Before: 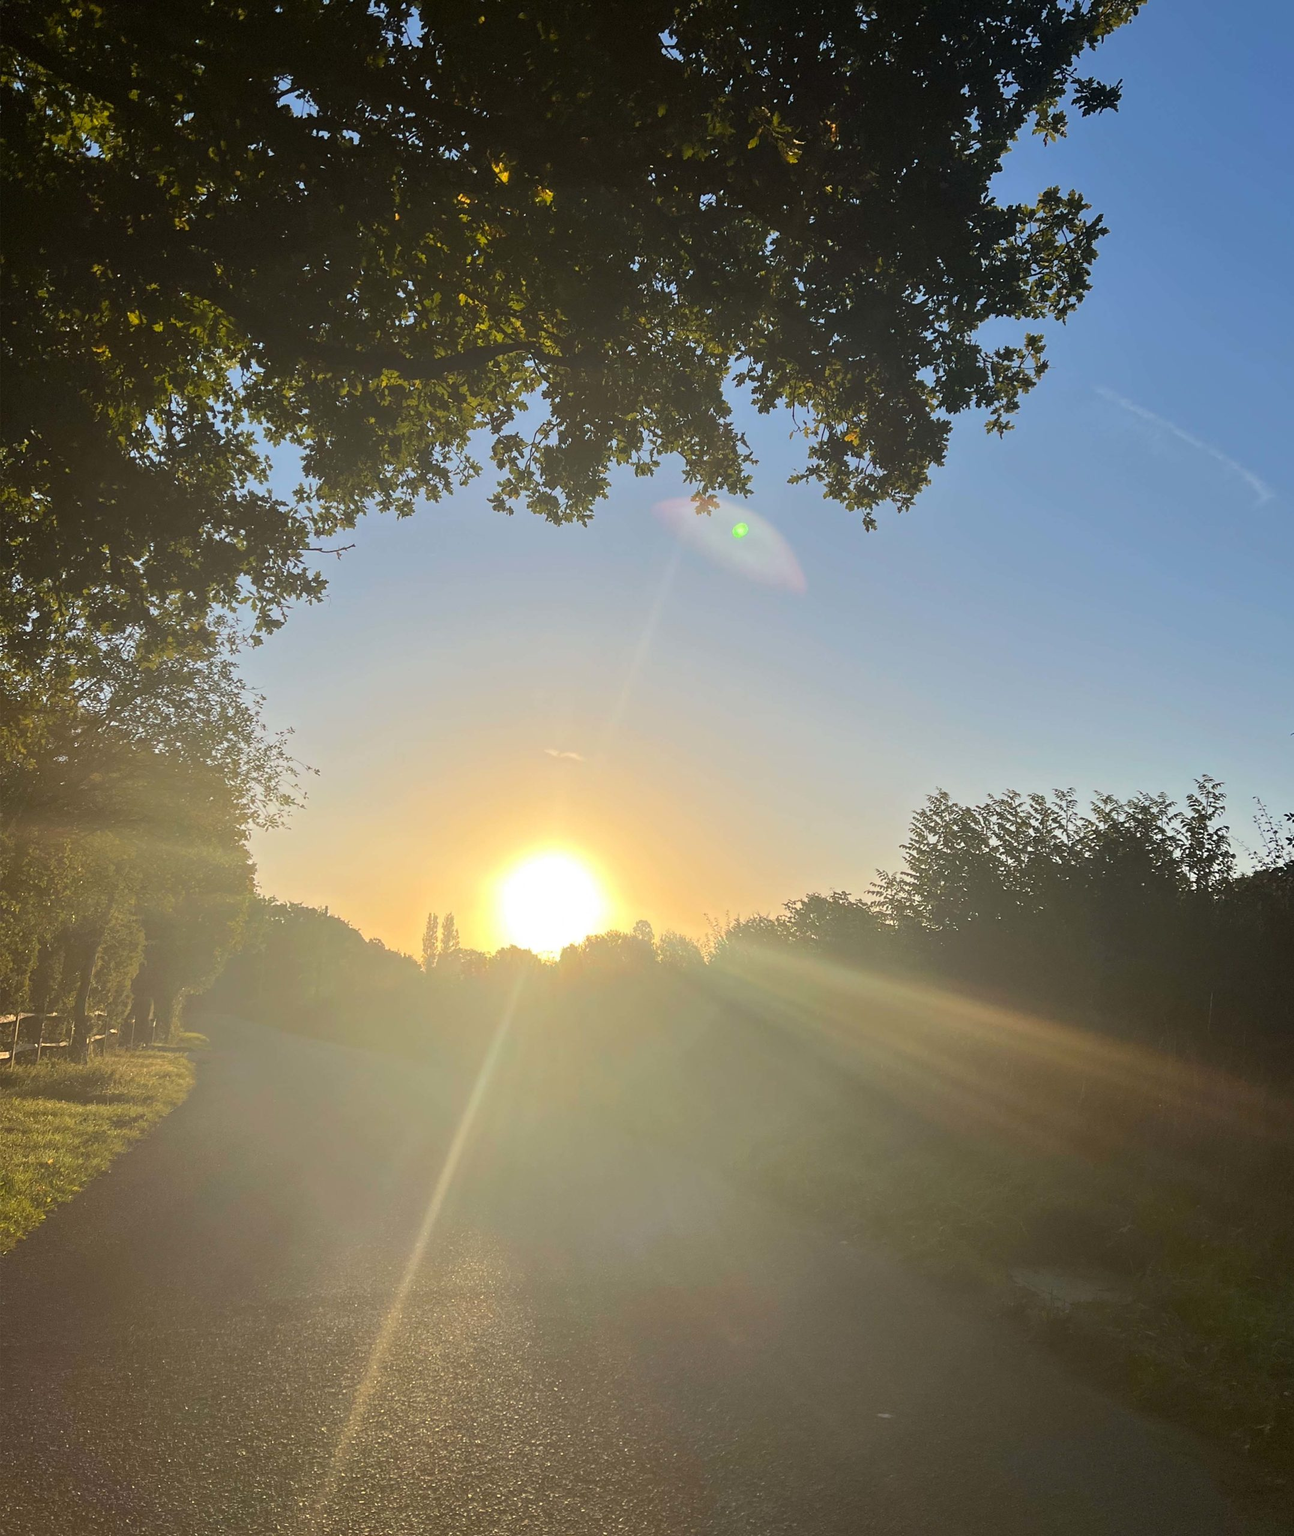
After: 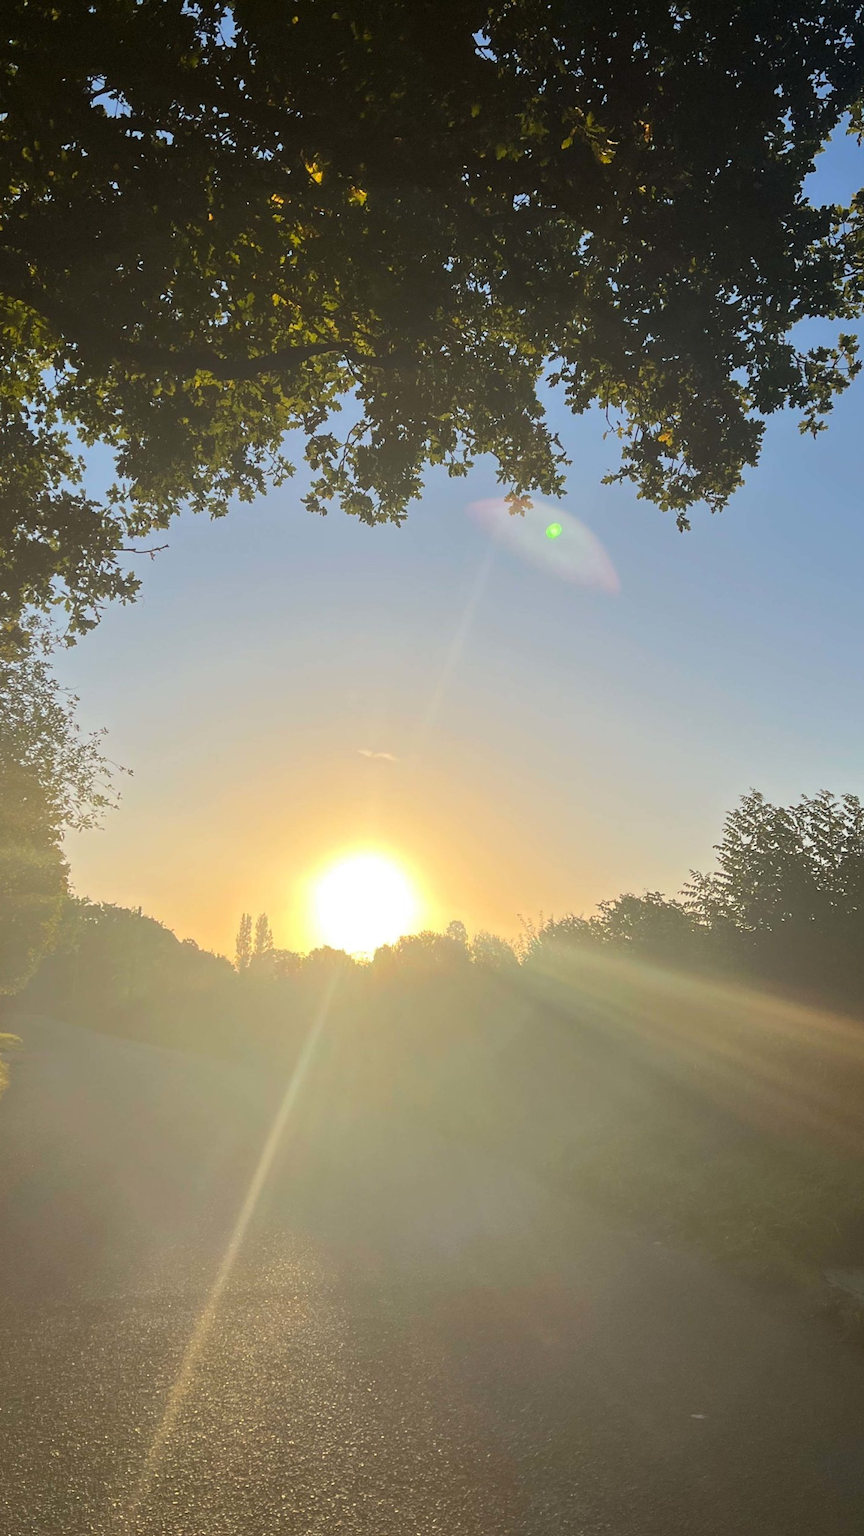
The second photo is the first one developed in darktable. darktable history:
crop and rotate: left 14.464%, right 18.663%
